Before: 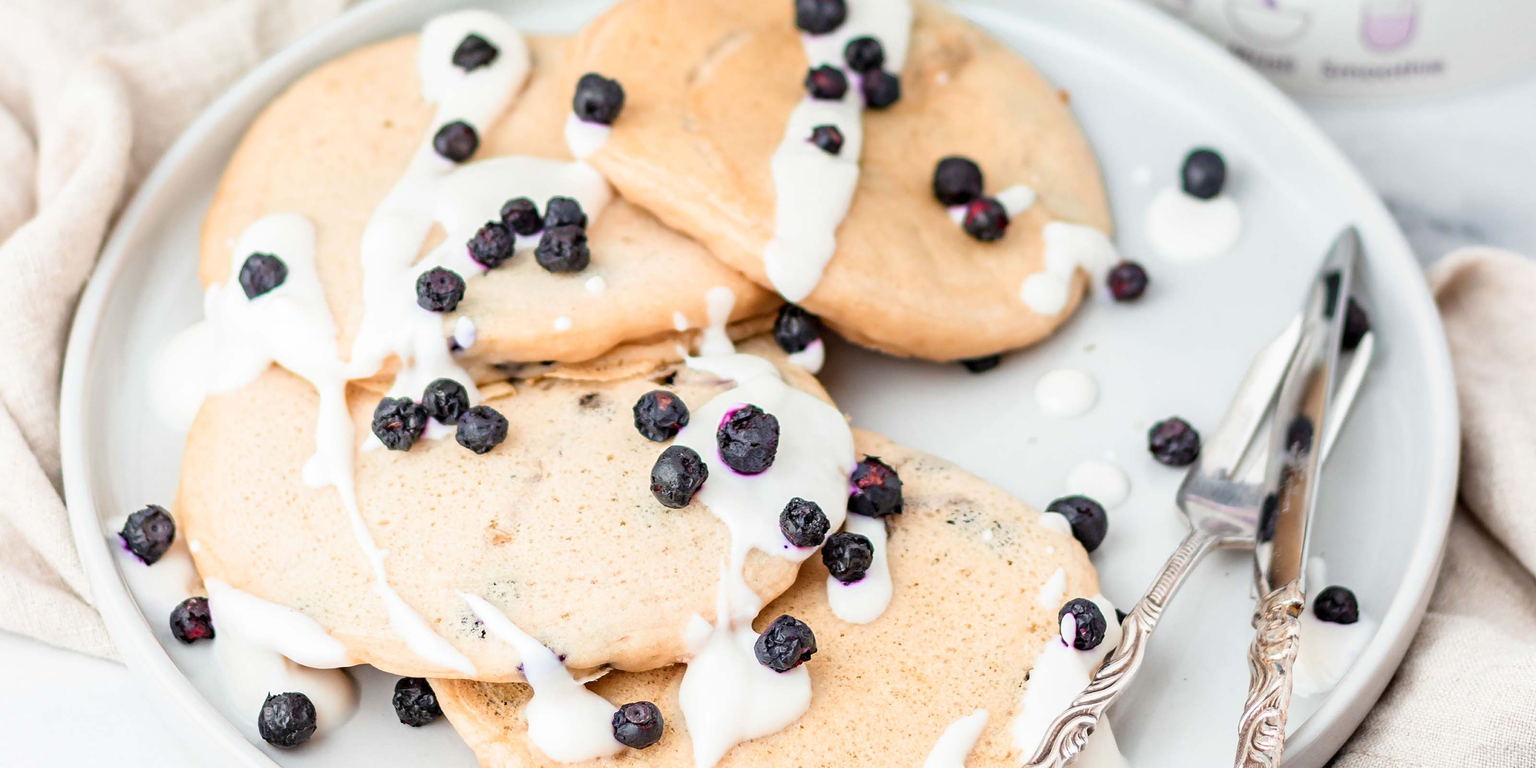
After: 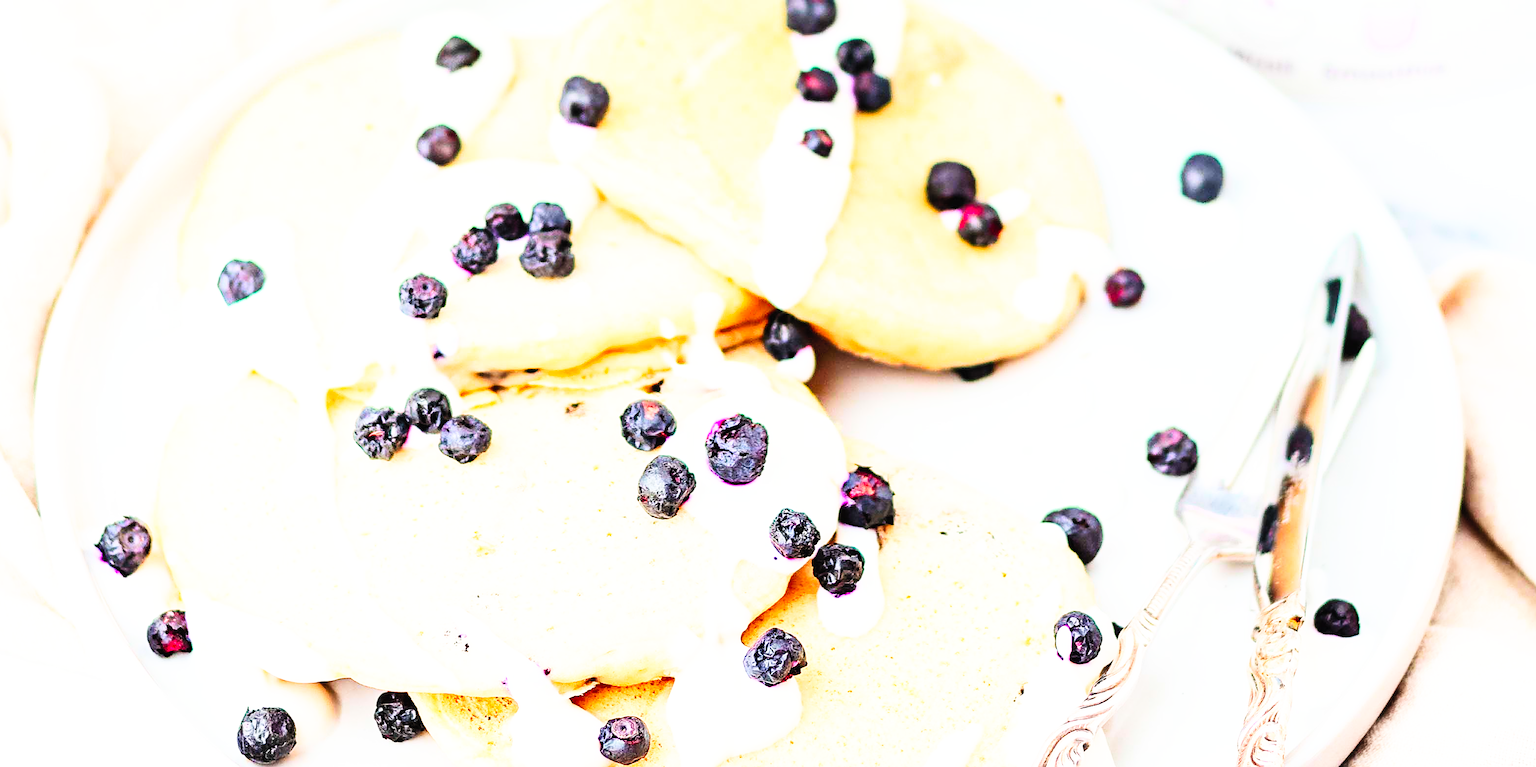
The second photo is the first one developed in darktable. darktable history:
sharpen: on, module defaults
crop: left 1.743%, right 0.268%, bottom 2.011%
base curve: curves: ch0 [(0, 0) (0.007, 0.004) (0.027, 0.03) (0.046, 0.07) (0.207, 0.54) (0.442, 0.872) (0.673, 0.972) (1, 1)], preserve colors none
contrast brightness saturation: contrast 0.24, brightness 0.26, saturation 0.39
